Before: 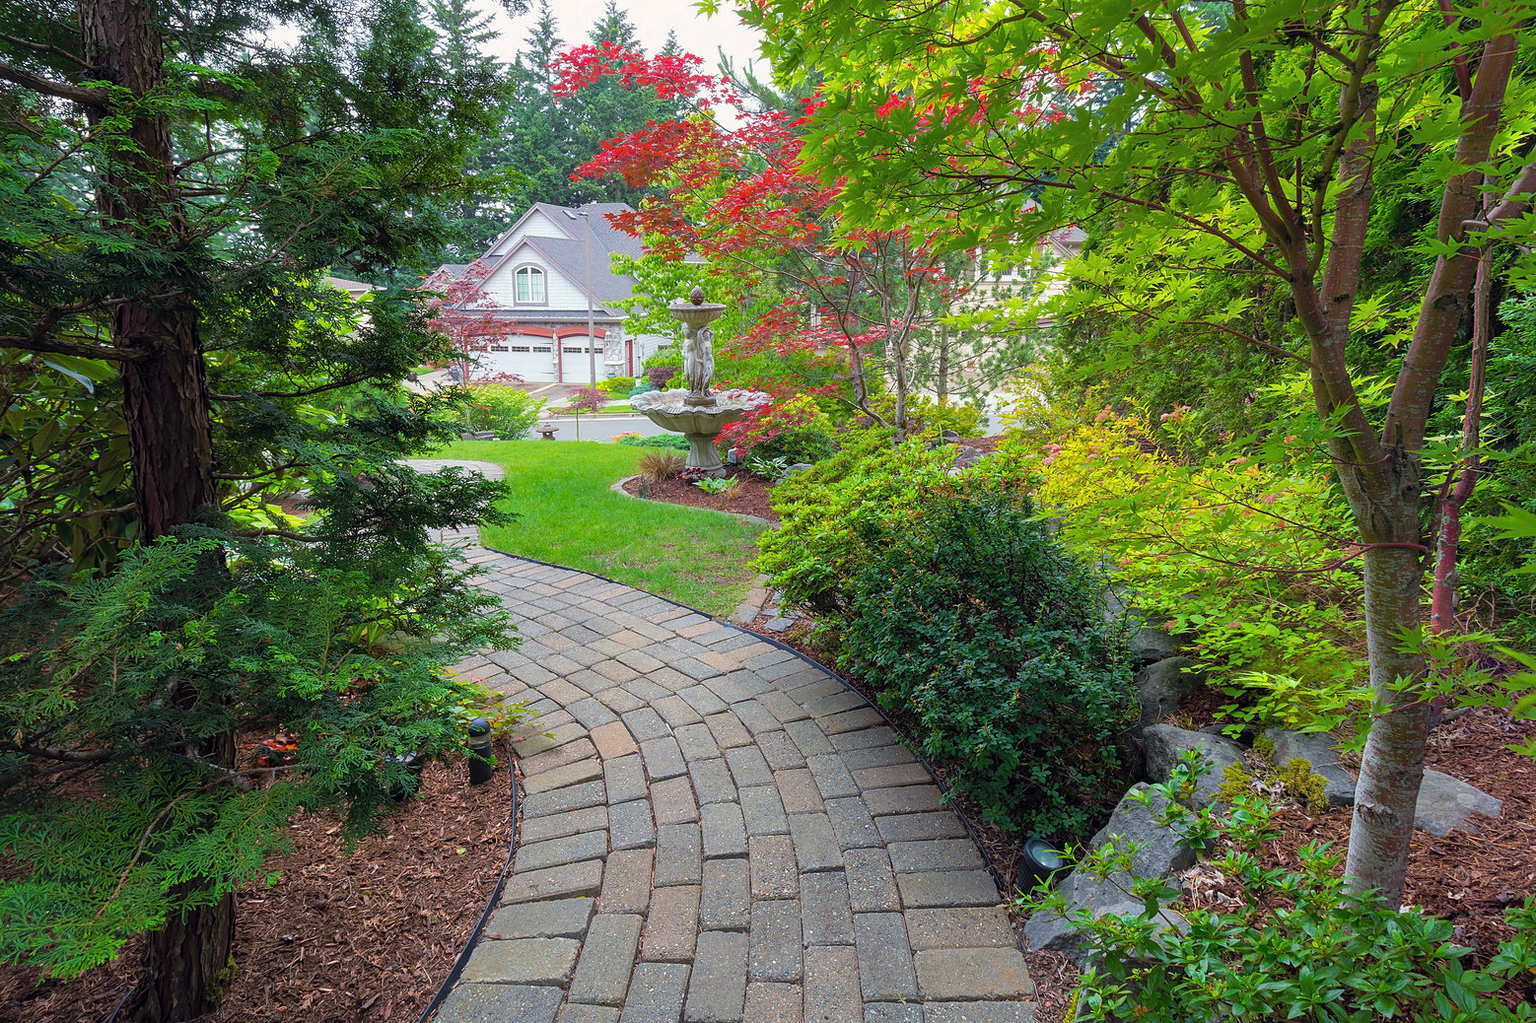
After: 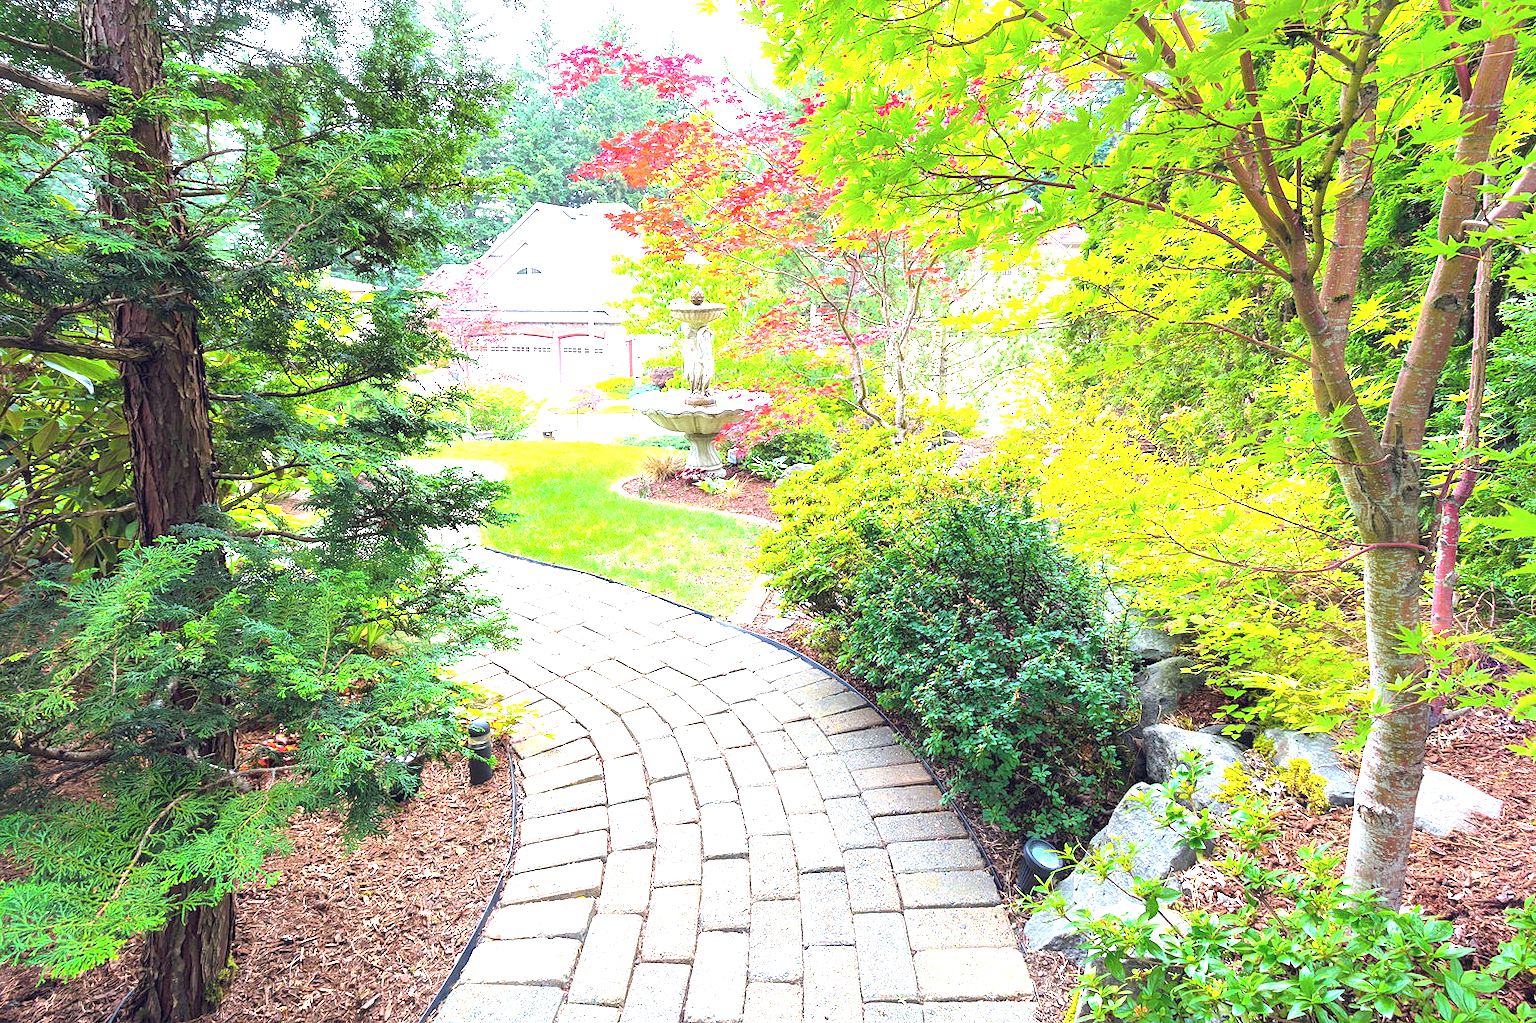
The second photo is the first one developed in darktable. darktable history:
white balance: emerald 1
exposure: black level correction 0, exposure 2.327 EV, compensate exposure bias true, compensate highlight preservation false
